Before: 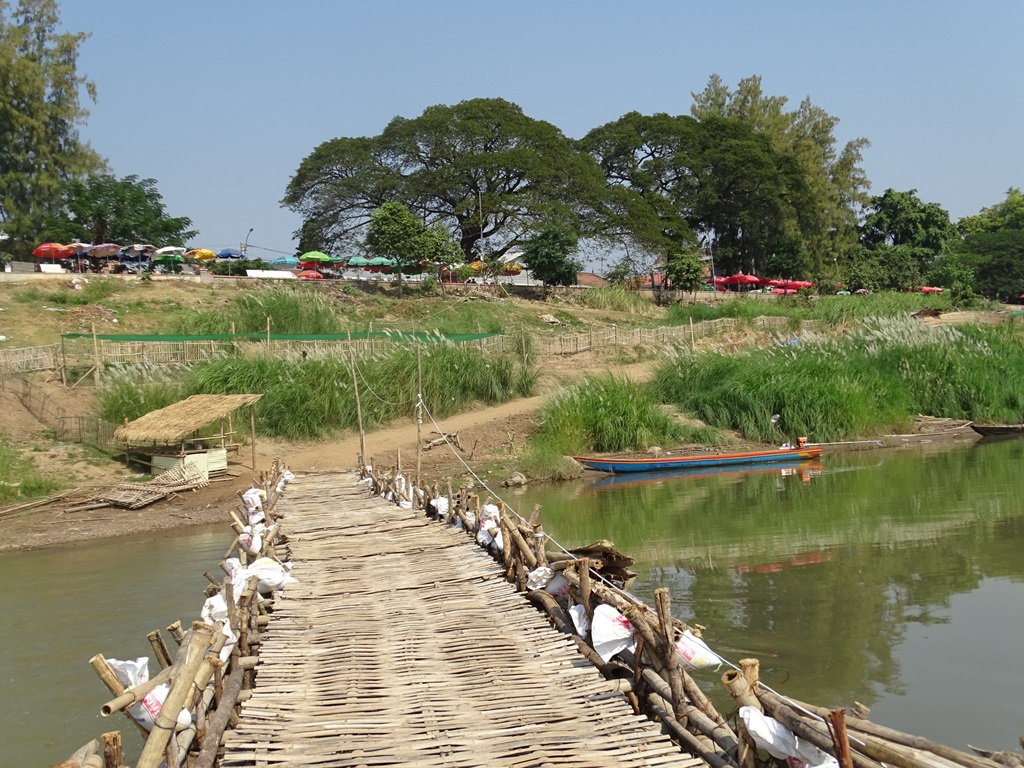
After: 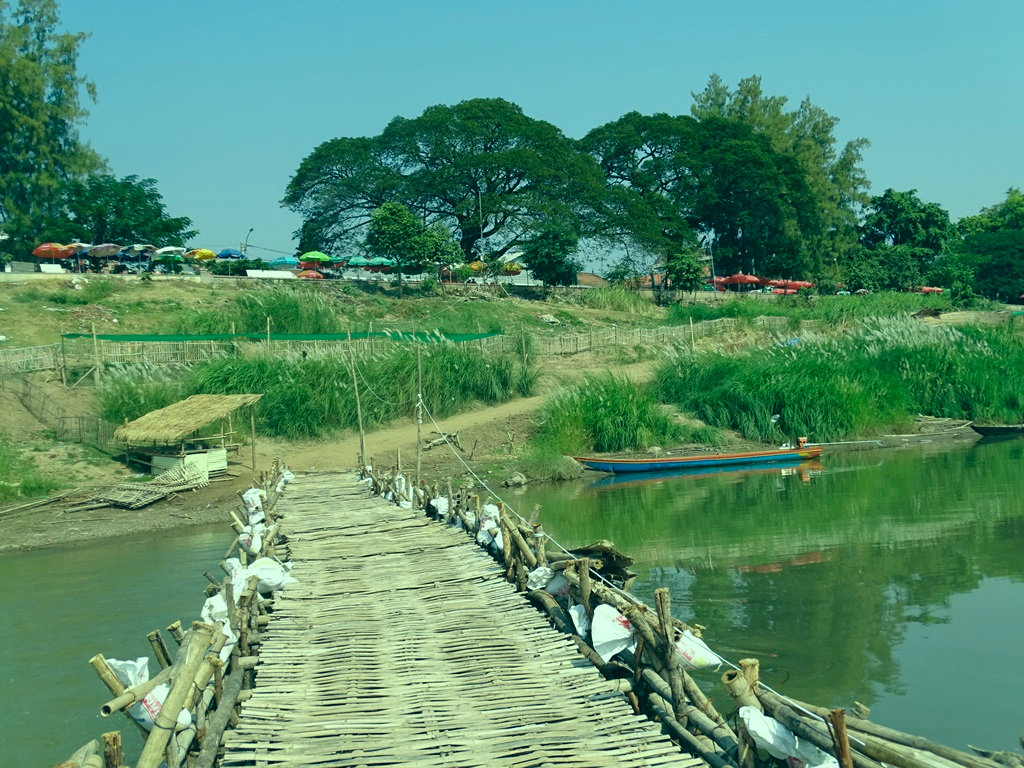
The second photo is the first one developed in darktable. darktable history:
color correction: highlights a* -19.86, highlights b* 9.8, shadows a* -21.03, shadows b* -10.24
